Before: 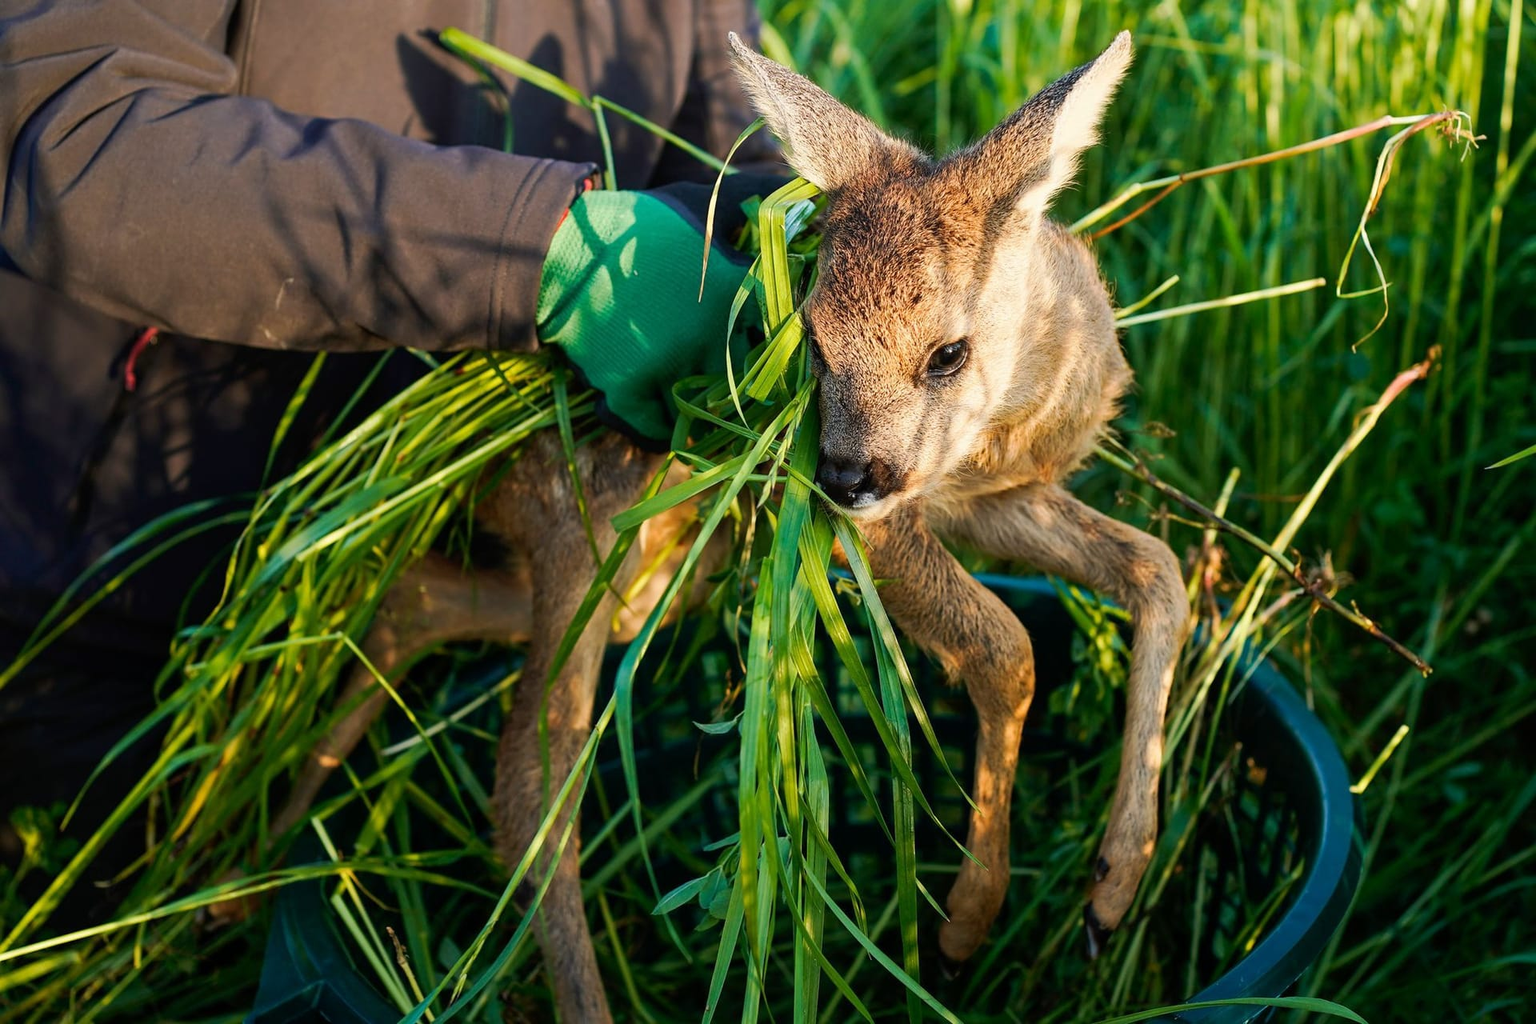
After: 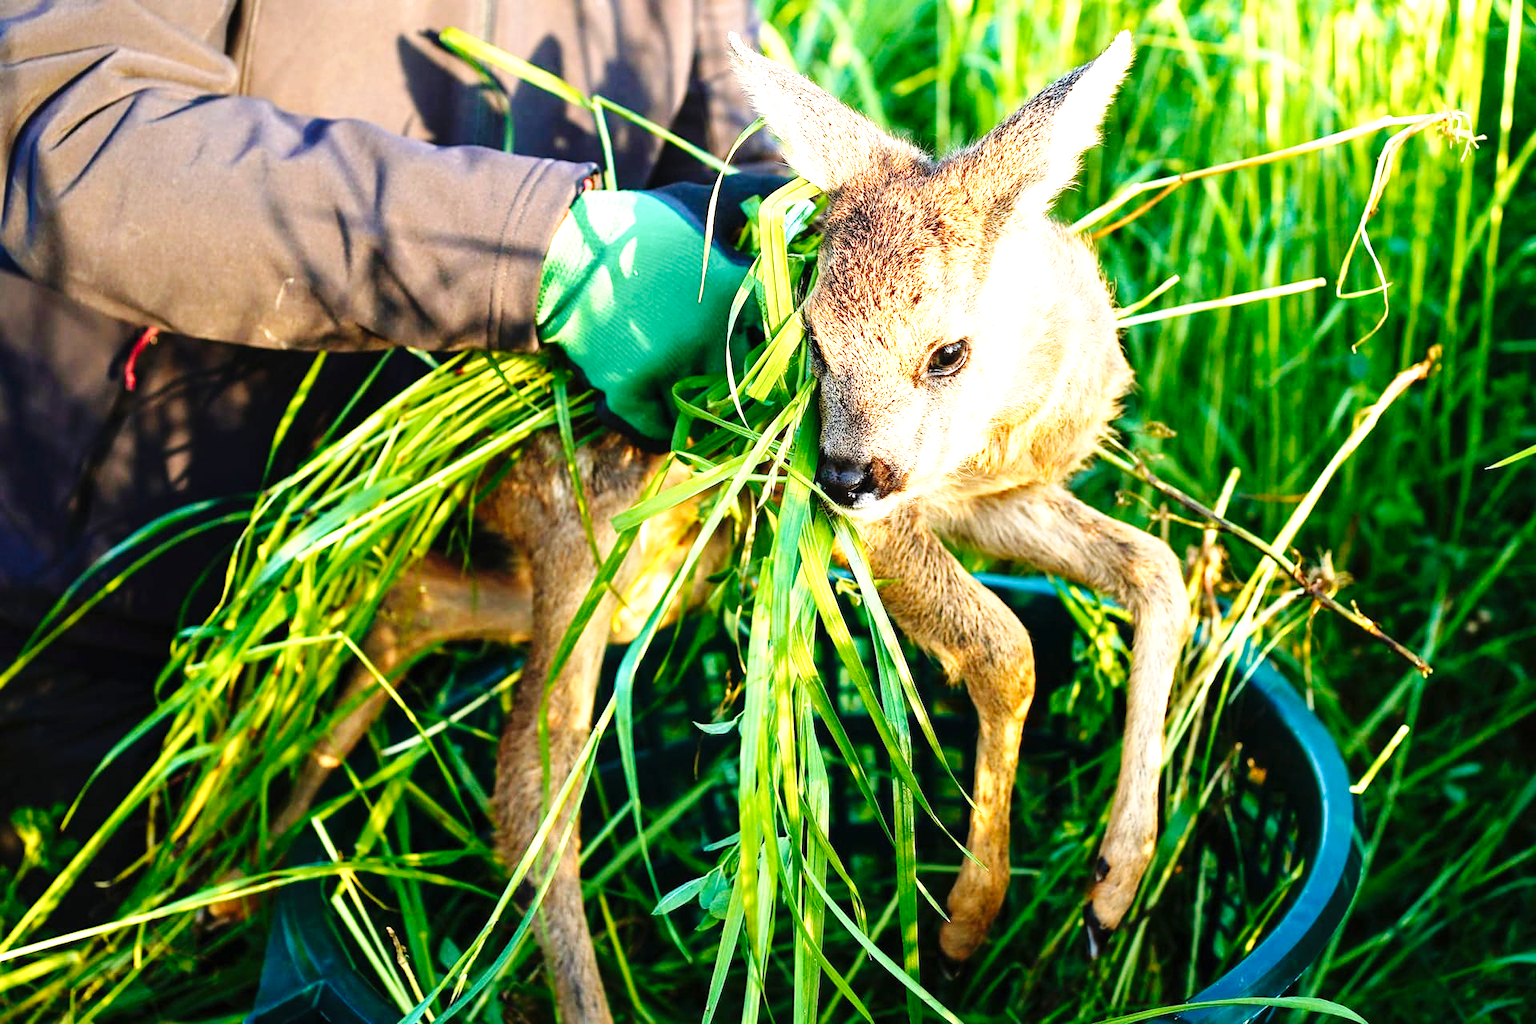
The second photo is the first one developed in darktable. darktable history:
exposure: black level correction 0, exposure 1.45 EV, compensate exposure bias true, compensate highlight preservation false
base curve: curves: ch0 [(0, 0) (0.036, 0.025) (0.121, 0.166) (0.206, 0.329) (0.605, 0.79) (1, 1)], preserve colors none
